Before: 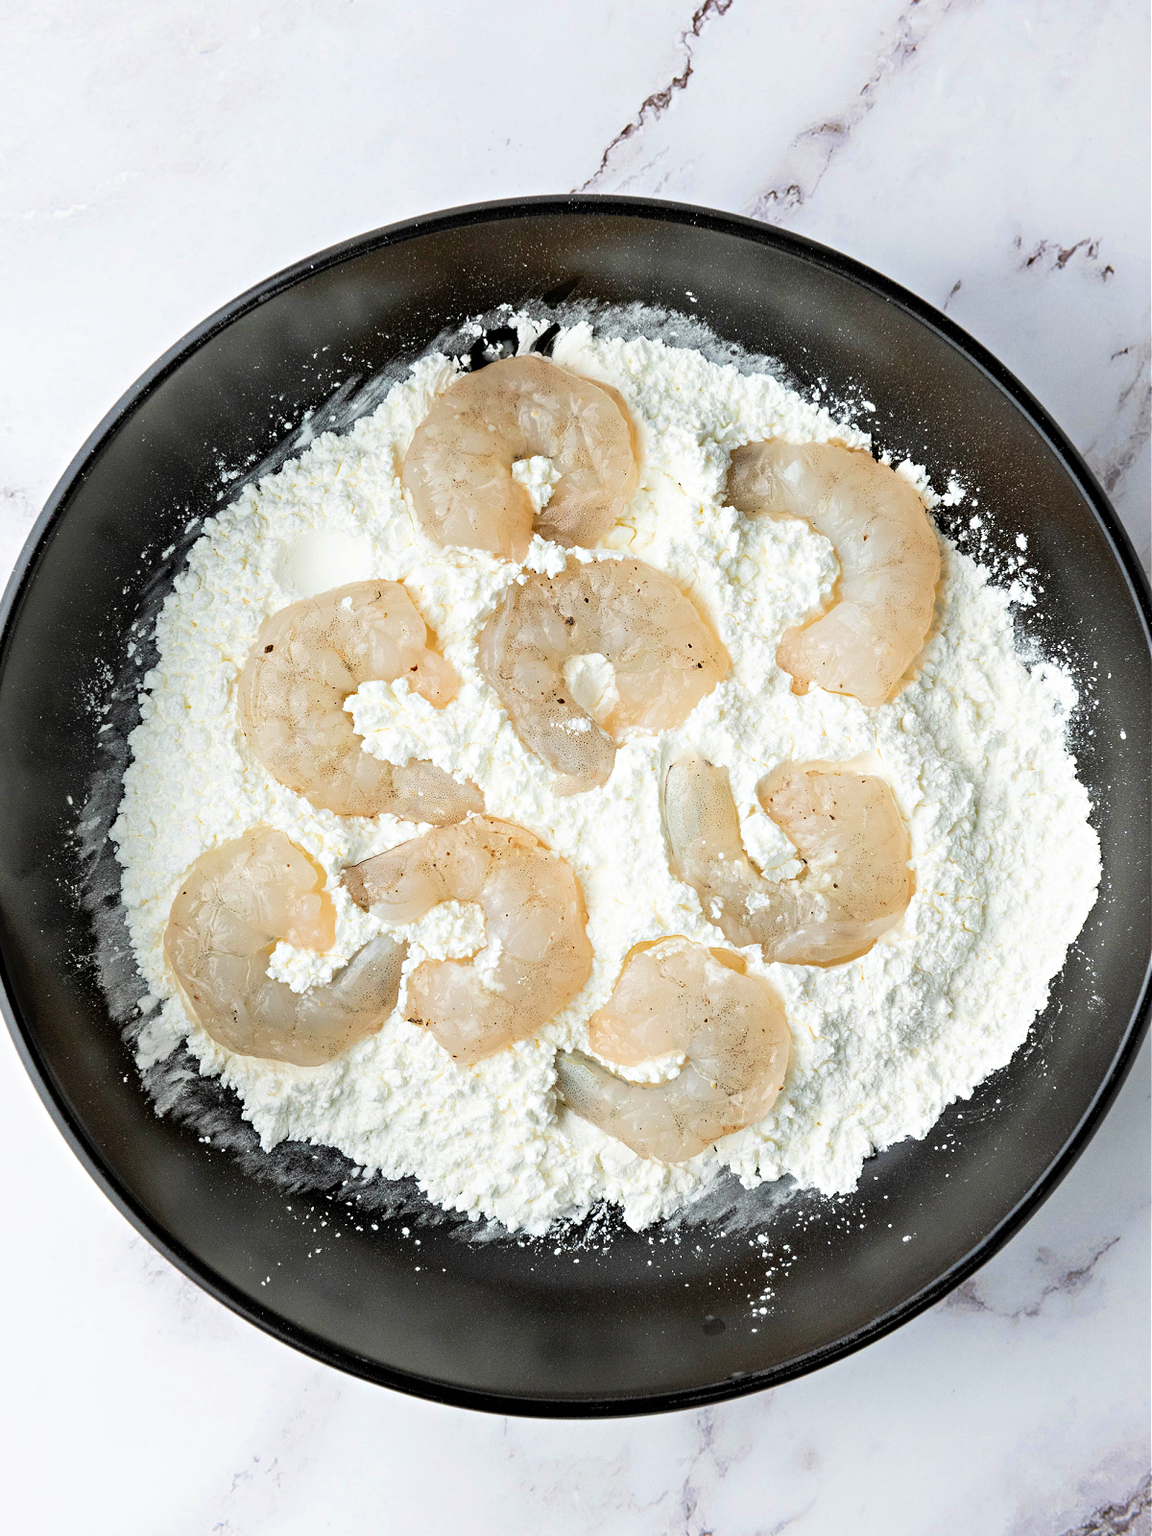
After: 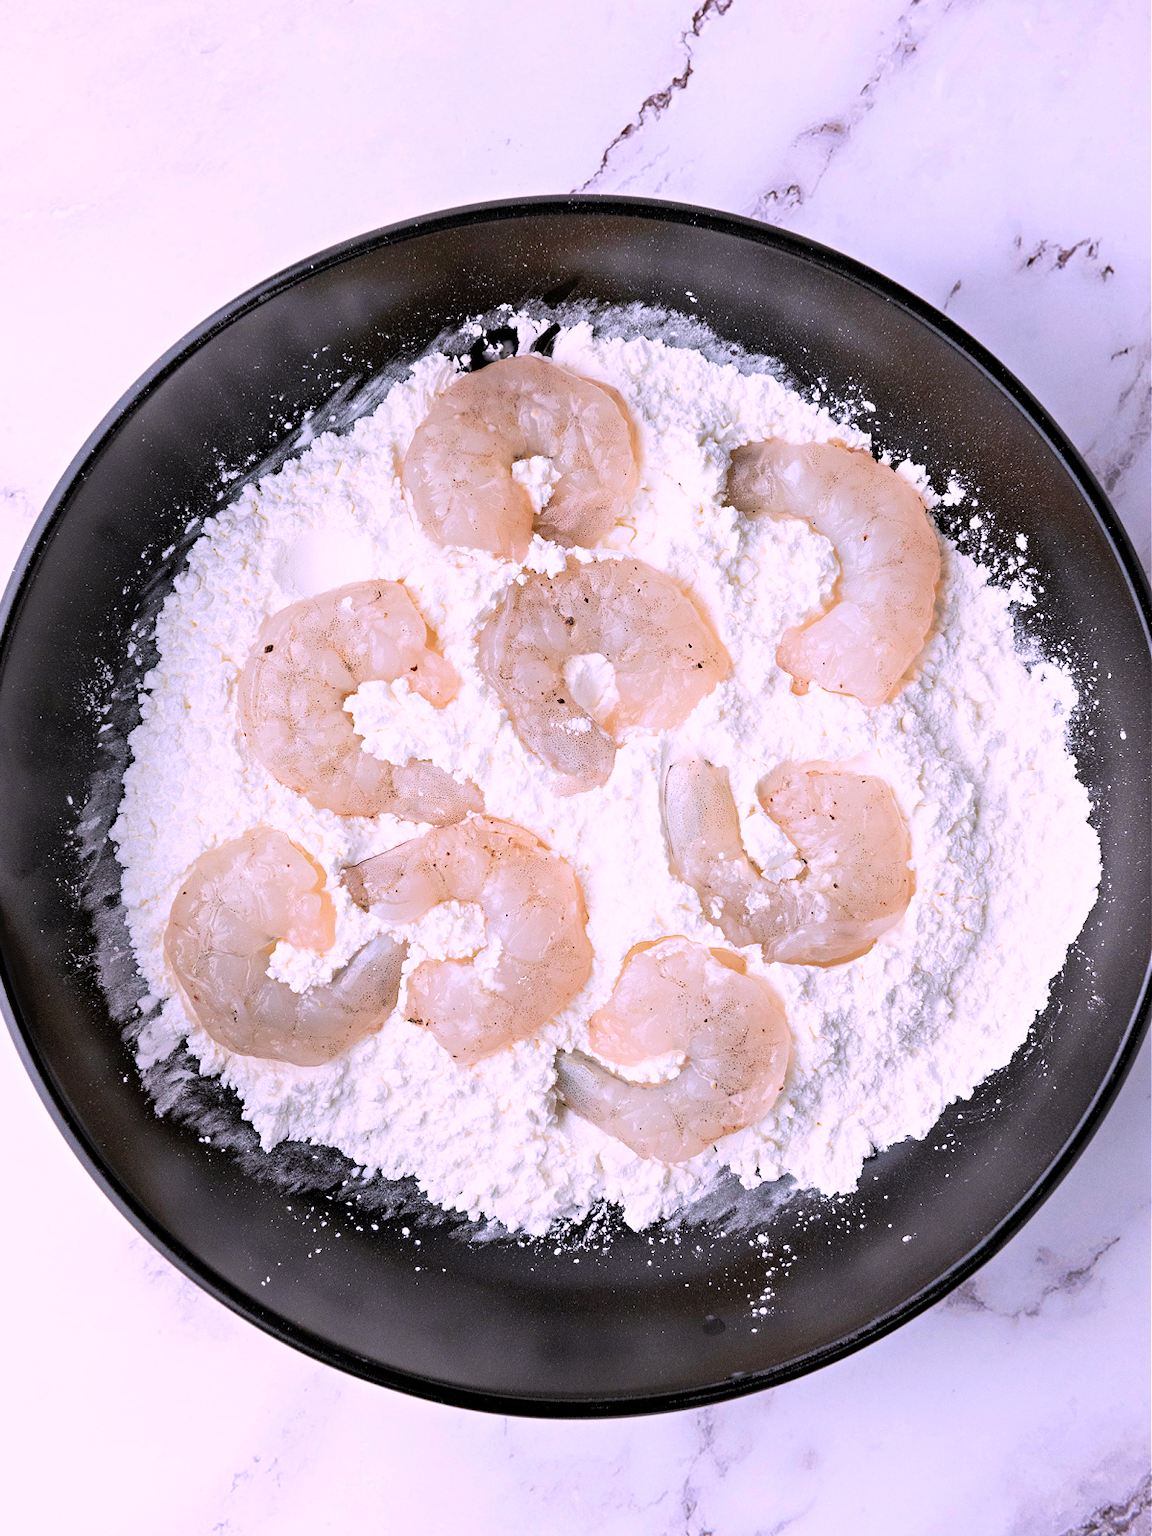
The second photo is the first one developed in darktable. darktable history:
color correction: highlights a* 15.44, highlights b* -20.28
